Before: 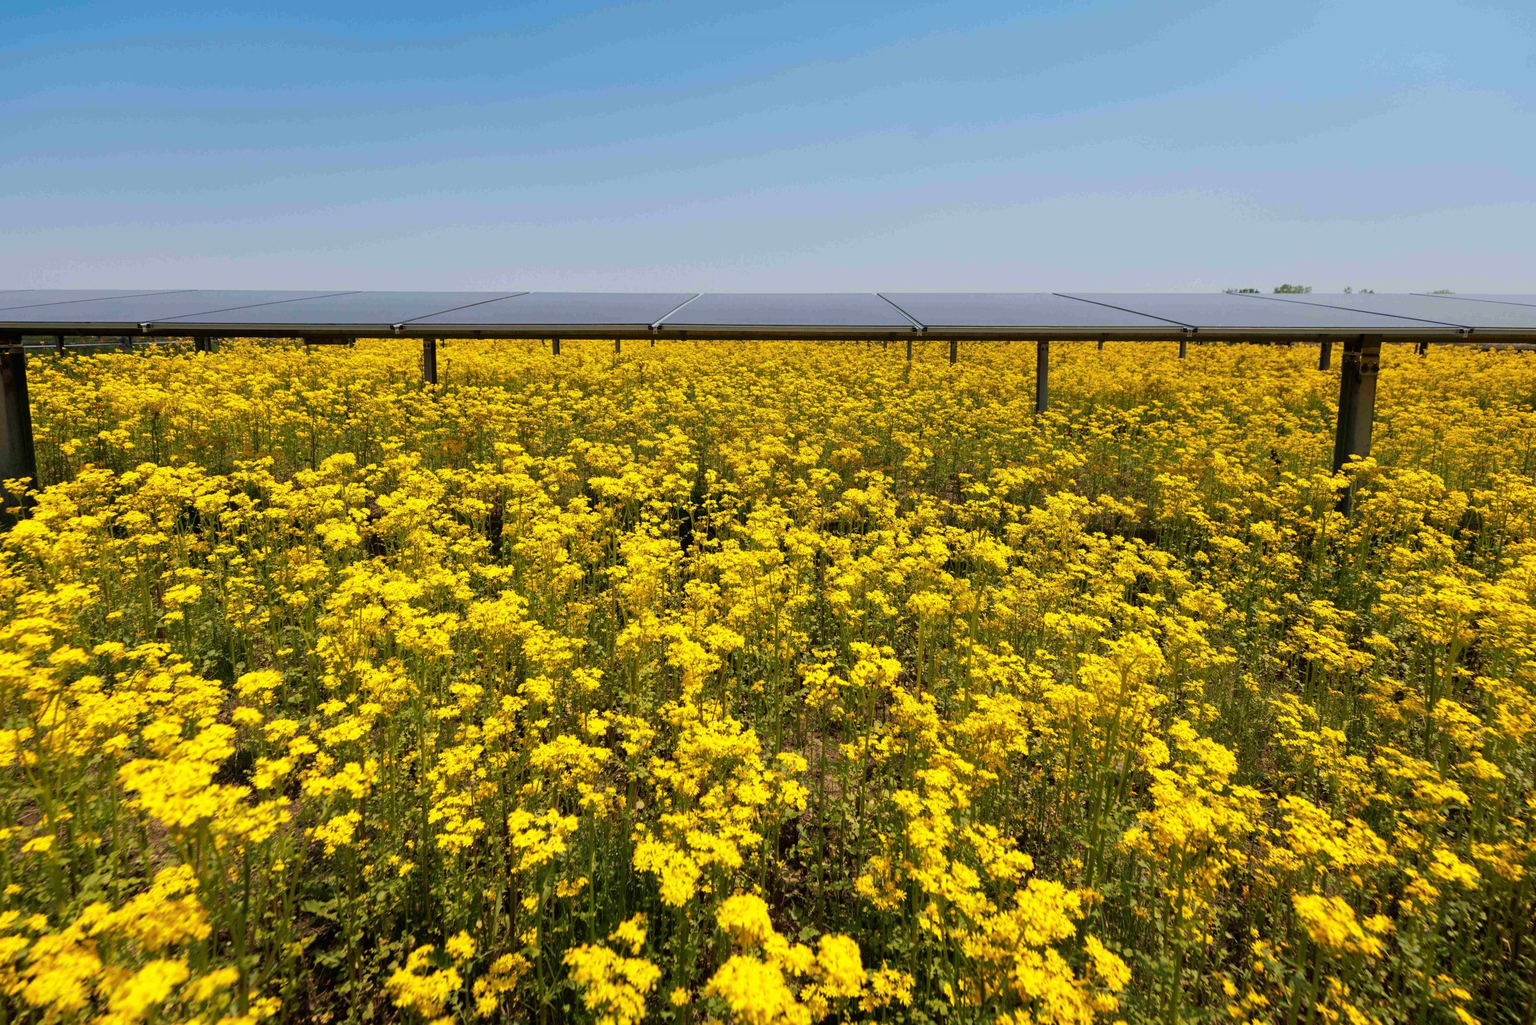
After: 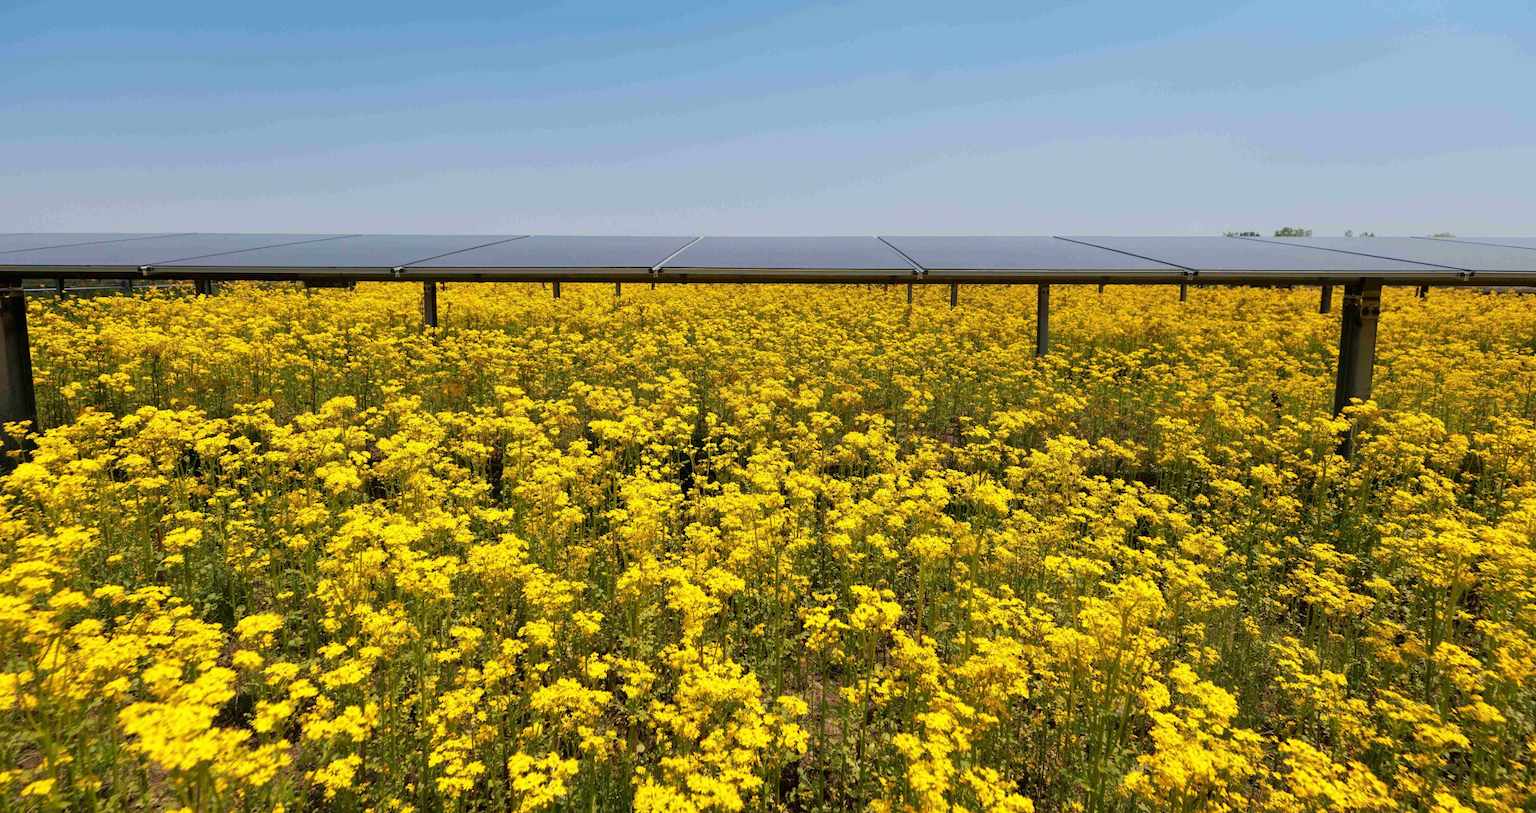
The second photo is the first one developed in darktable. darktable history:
color correction: highlights a* 0.003, highlights b* -0.283
crop and rotate: top 5.667%, bottom 14.937%
